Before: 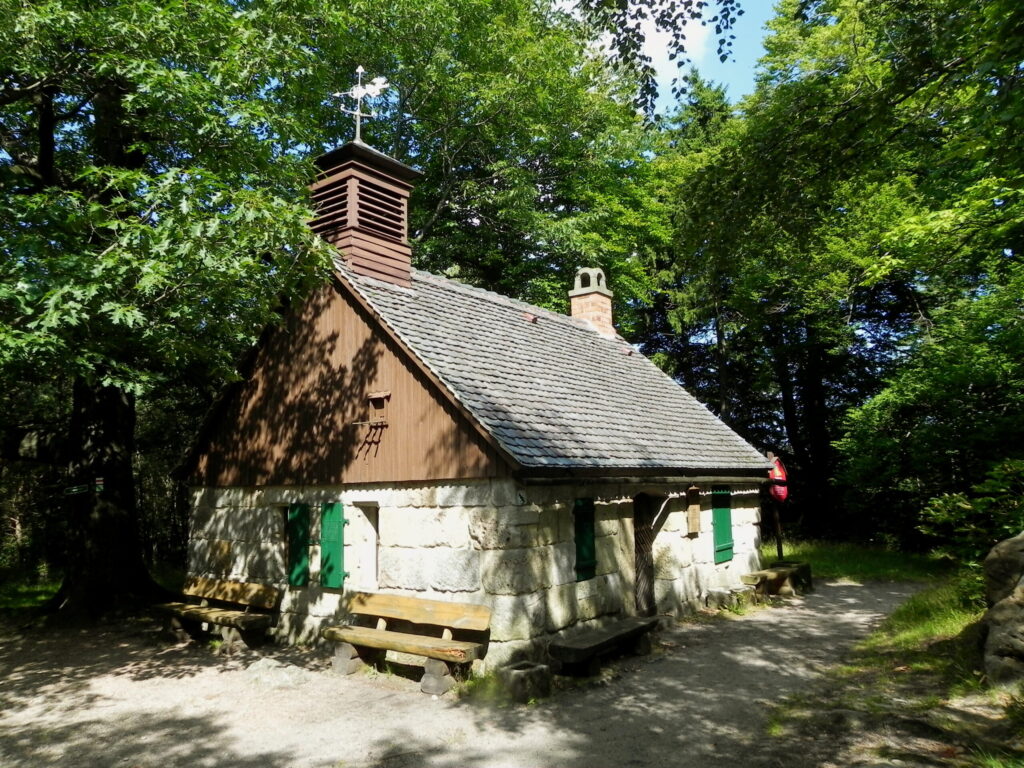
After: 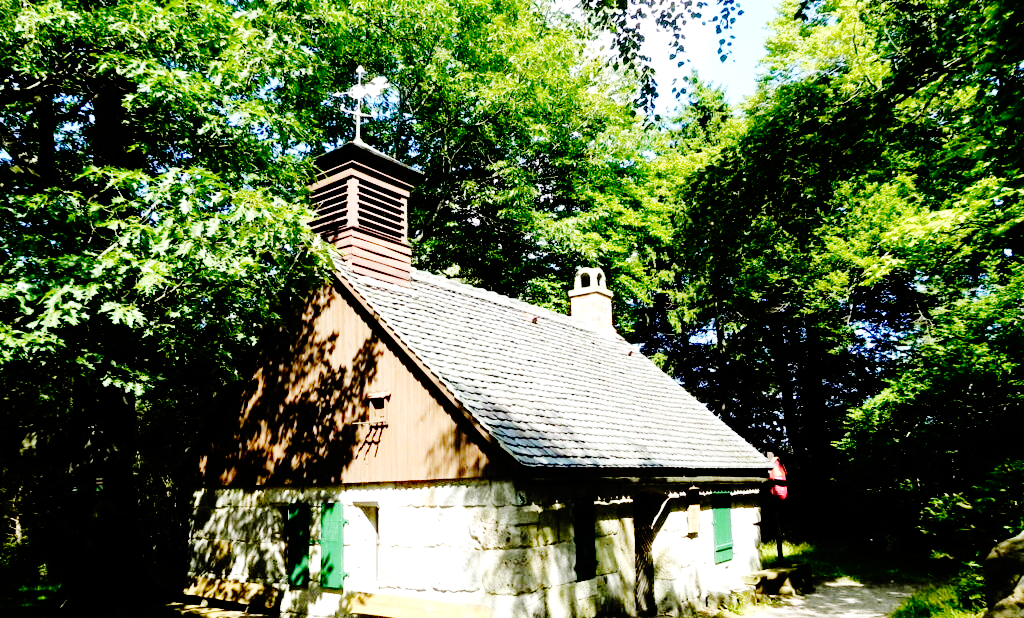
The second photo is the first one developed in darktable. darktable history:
exposure: exposure 0.076 EV
tone equalizer: -8 EV -0.732 EV, -7 EV -0.695 EV, -6 EV -0.606 EV, -5 EV -0.416 EV, -3 EV 0.376 EV, -2 EV 0.6 EV, -1 EV 0.681 EV, +0 EV 0.747 EV
base curve: curves: ch0 [(0, 0) (0.036, 0.01) (0.123, 0.254) (0.258, 0.504) (0.507, 0.748) (1, 1)], preserve colors none
crop: bottom 19.525%
